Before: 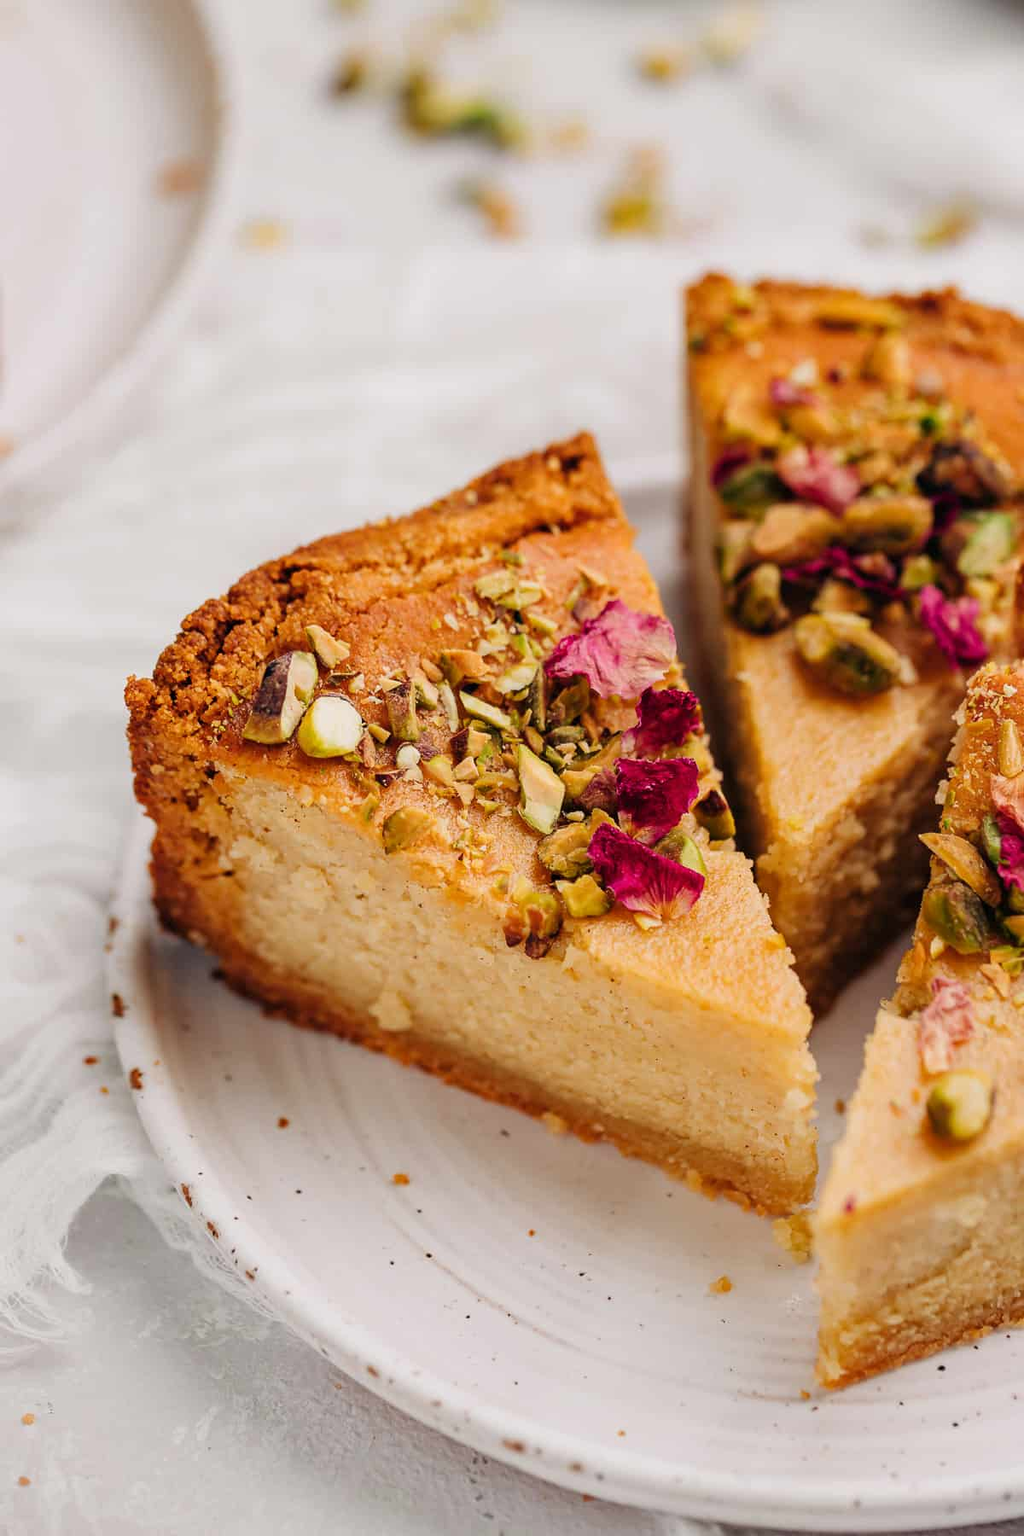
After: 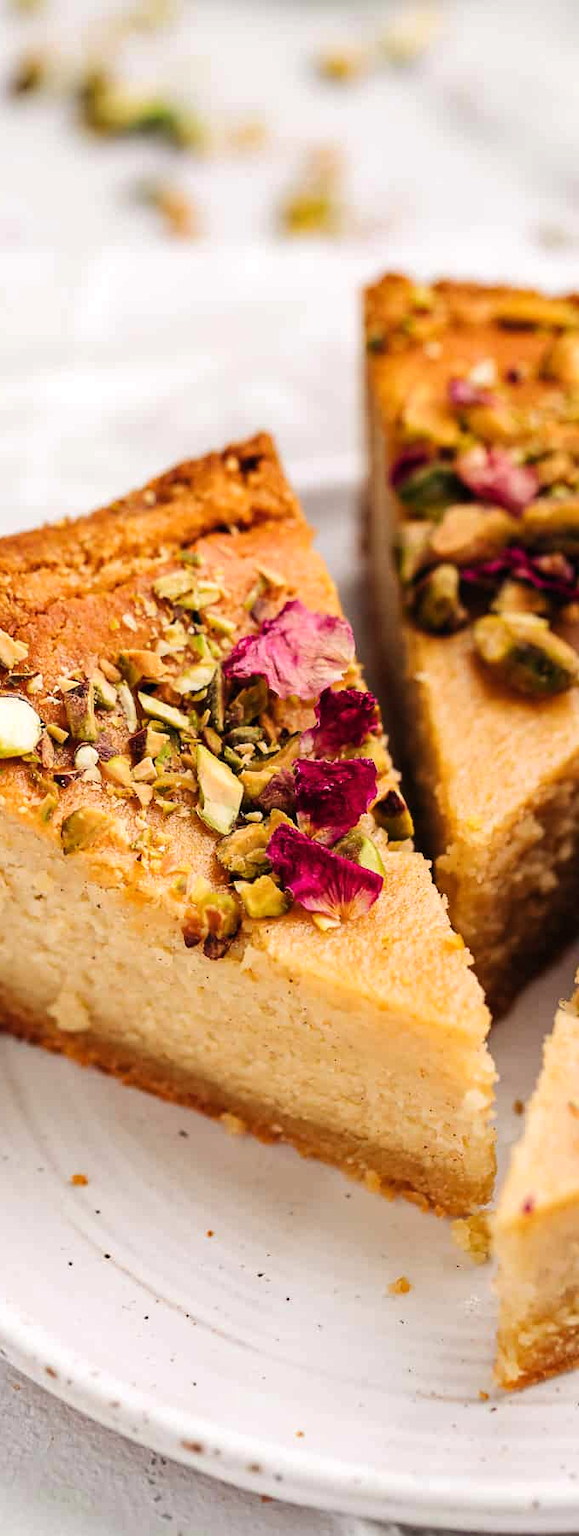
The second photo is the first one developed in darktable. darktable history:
tone equalizer: -8 EV -0.417 EV, -7 EV -0.389 EV, -6 EV -0.333 EV, -5 EV -0.222 EV, -3 EV 0.222 EV, -2 EV 0.333 EV, -1 EV 0.389 EV, +0 EV 0.417 EV, edges refinement/feathering 500, mask exposure compensation -1.57 EV, preserve details no
crop: left 31.458%, top 0%, right 11.876%
